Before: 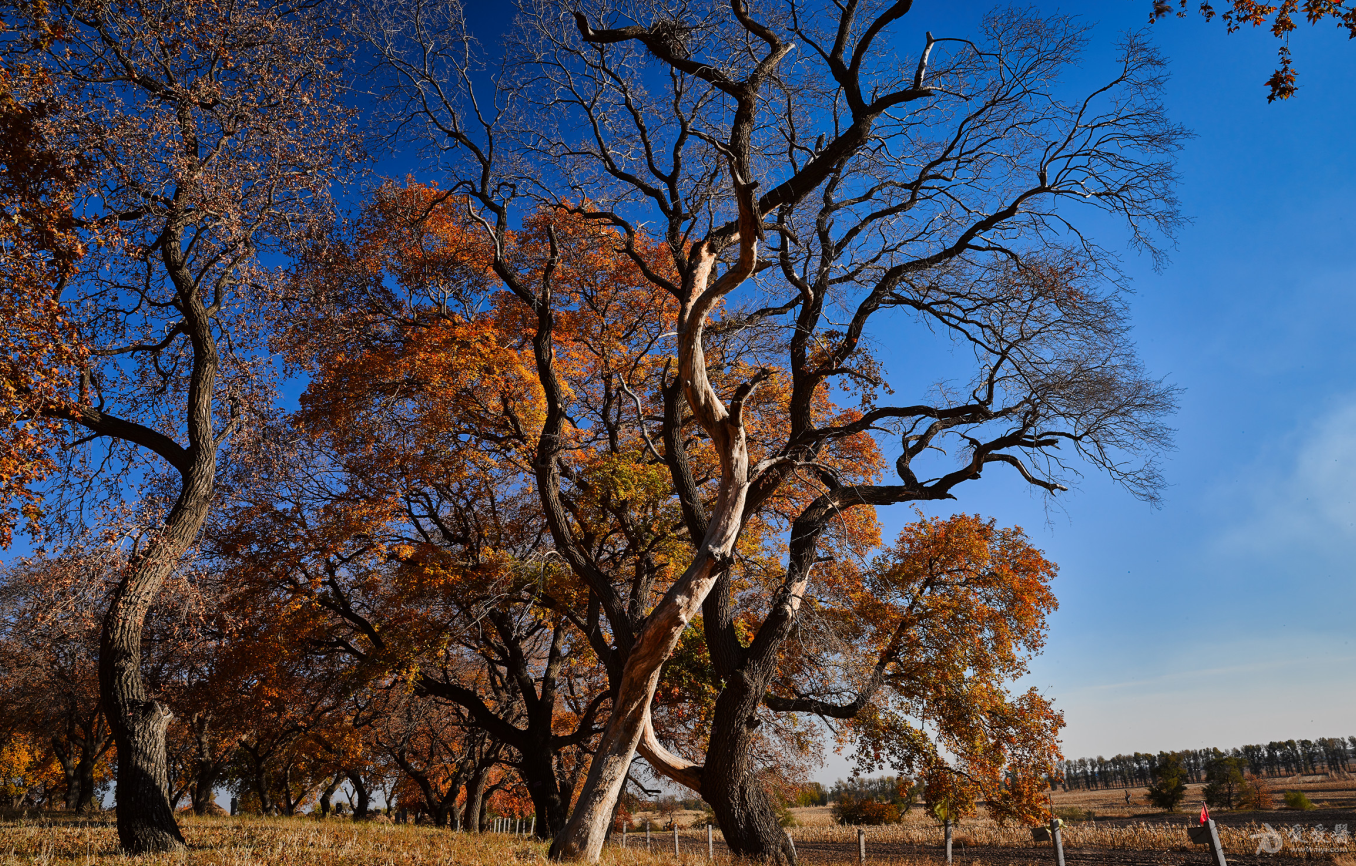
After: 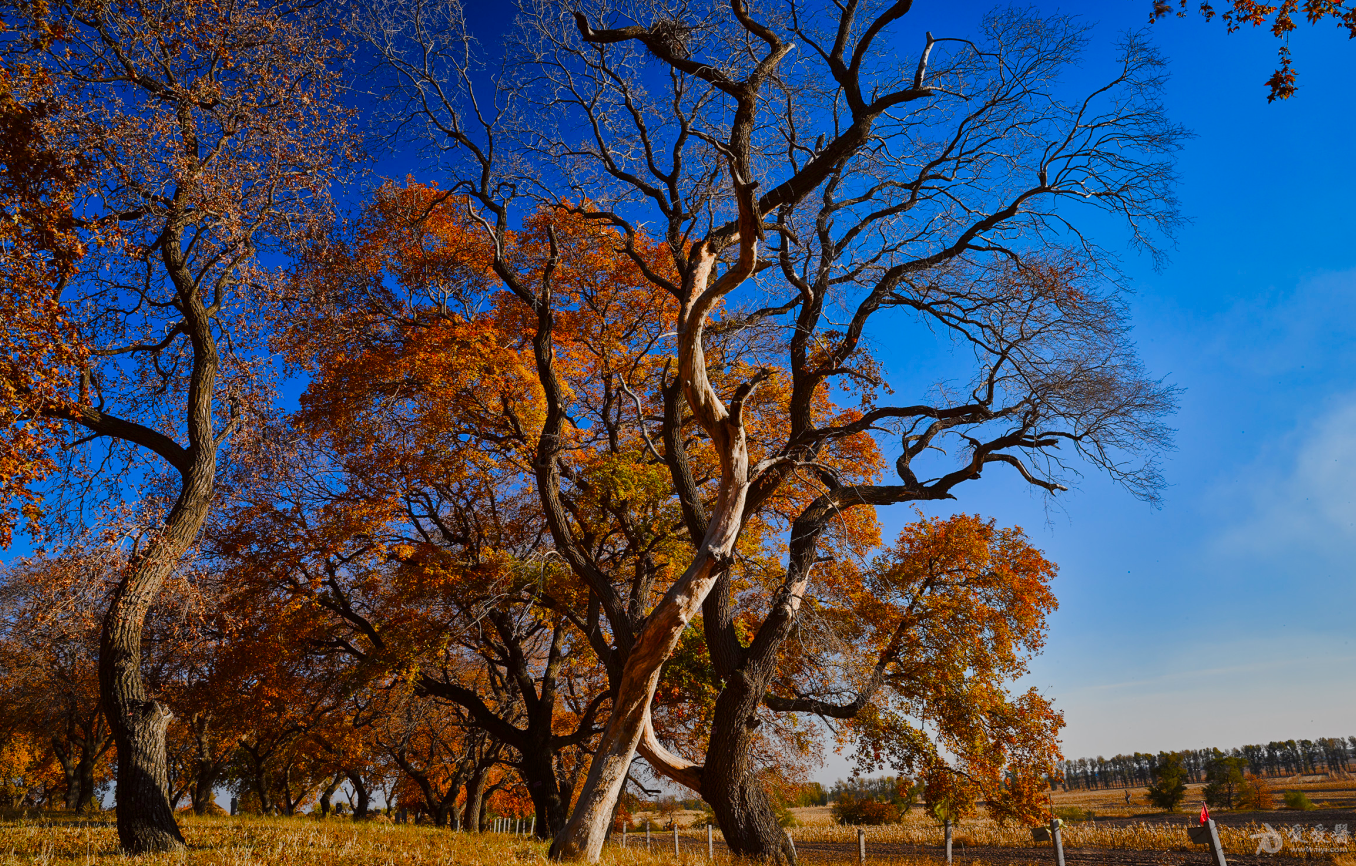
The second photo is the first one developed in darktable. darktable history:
color balance rgb: power › hue 329.79°, perceptual saturation grading › global saturation 24.188%, perceptual saturation grading › highlights -24.36%, perceptual saturation grading › mid-tones 24.162%, perceptual saturation grading › shadows 39.933%, contrast -10.575%
